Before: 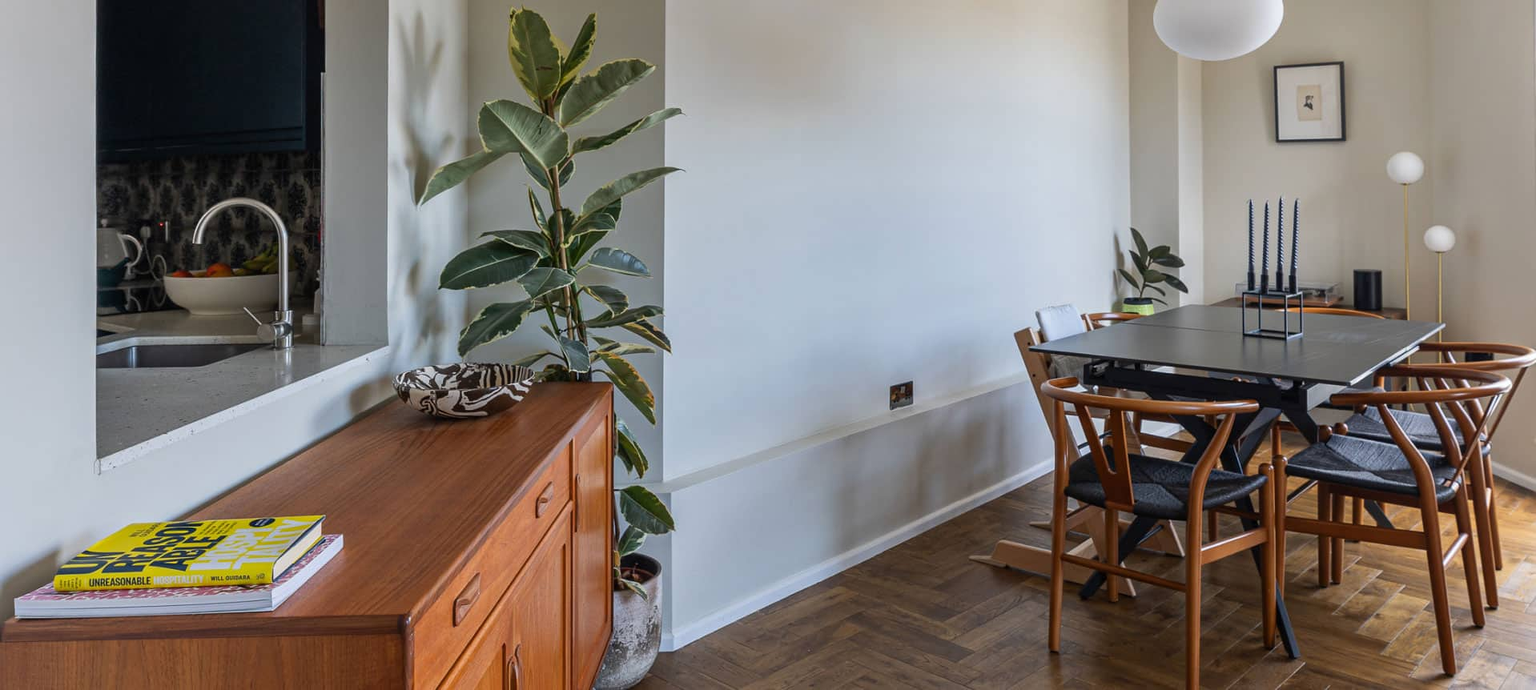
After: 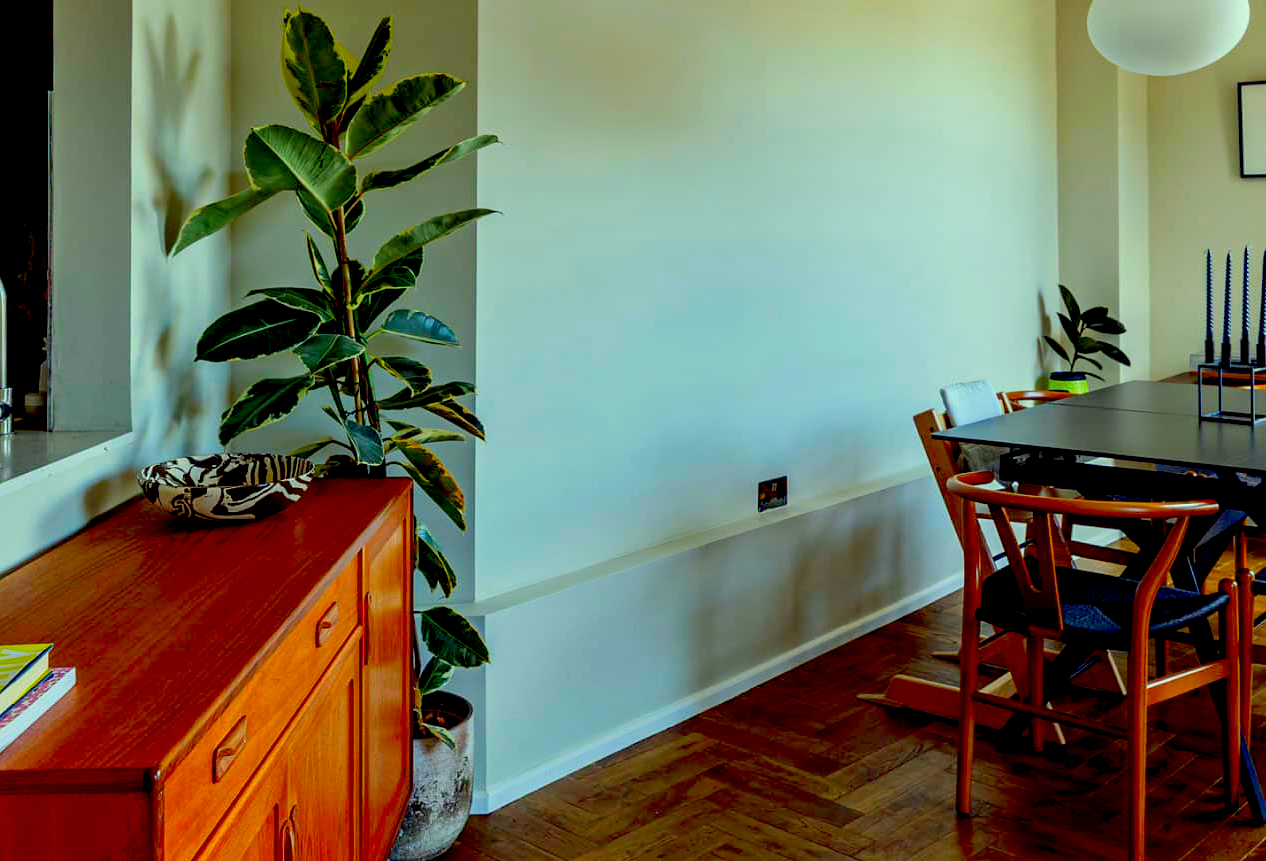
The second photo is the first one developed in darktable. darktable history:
exposure: black level correction 0.047, exposure 0.013 EV, compensate highlight preservation false
crop and rotate: left 18.442%, right 15.508%
color correction: highlights a* -10.77, highlights b* 9.8, saturation 1.72
